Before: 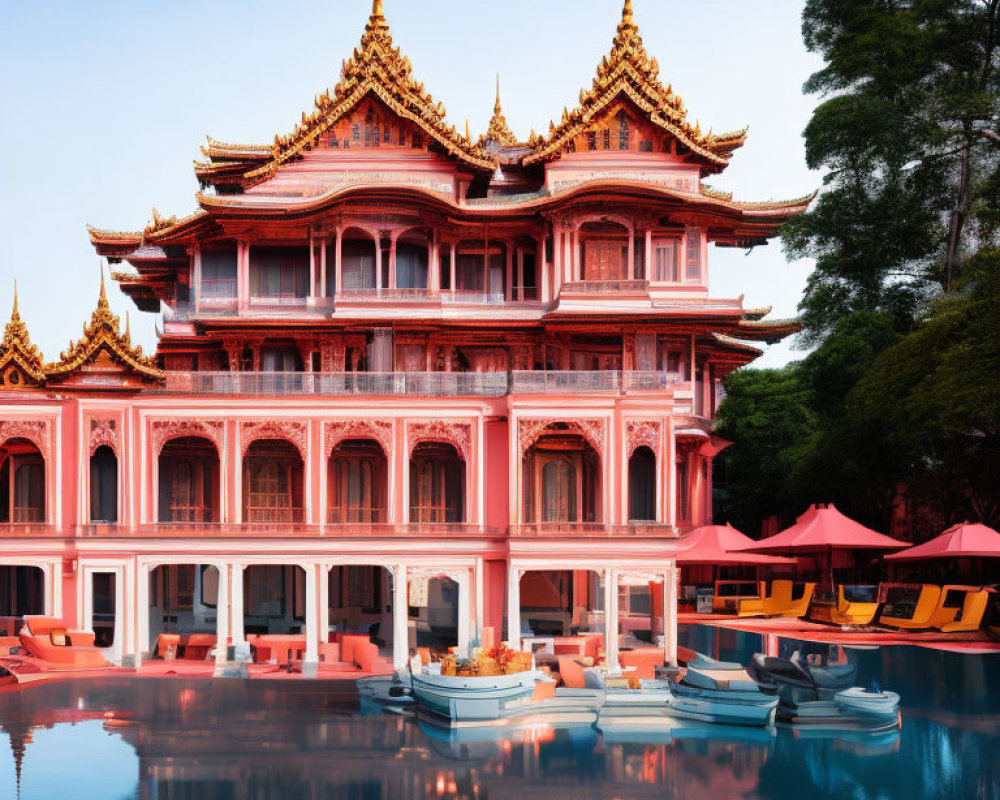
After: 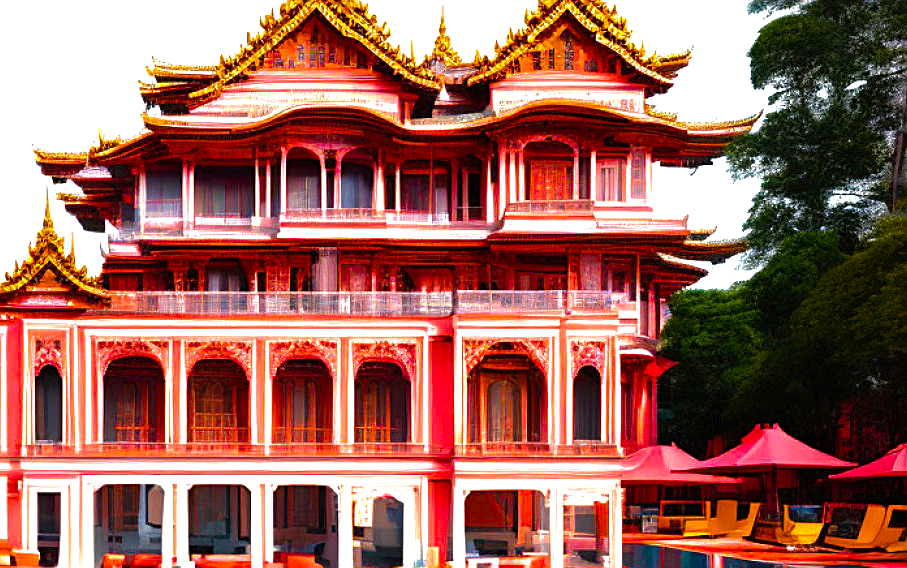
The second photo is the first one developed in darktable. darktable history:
sharpen: on, module defaults
crop: left 5.53%, top 10.024%, right 3.699%, bottom 18.875%
color balance rgb: shadows fall-off 299.476%, white fulcrum 1.98 EV, highlights fall-off 298.383%, perceptual saturation grading › global saturation 27.579%, perceptual saturation grading › highlights -25.633%, perceptual saturation grading › shadows 24.836%, perceptual brilliance grading › global brilliance 29.987%, perceptual brilliance grading › highlights 50.388%, perceptual brilliance grading › mid-tones 48.957%, perceptual brilliance grading › shadows -22.487%, mask middle-gray fulcrum 99.207%, global vibrance 30.352%, contrast gray fulcrum 38.242%
